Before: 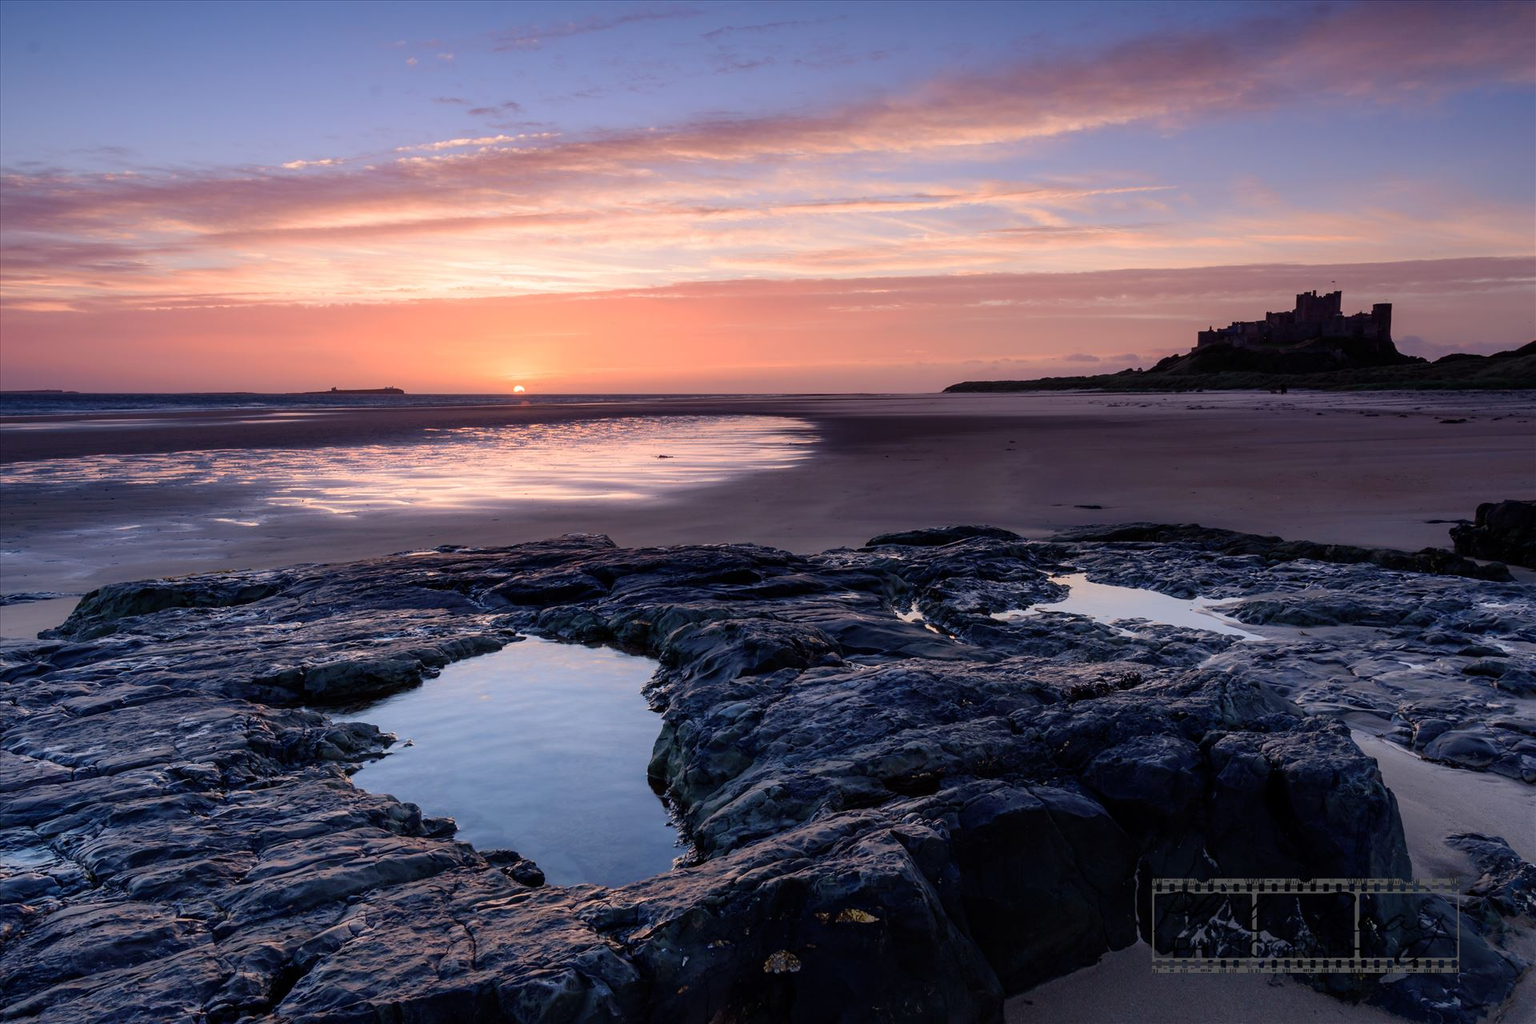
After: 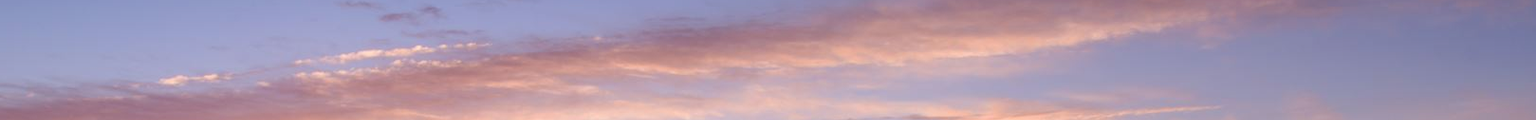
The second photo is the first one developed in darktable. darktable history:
contrast brightness saturation: saturation -0.04
crop and rotate: left 9.644%, top 9.491%, right 6.021%, bottom 80.509%
